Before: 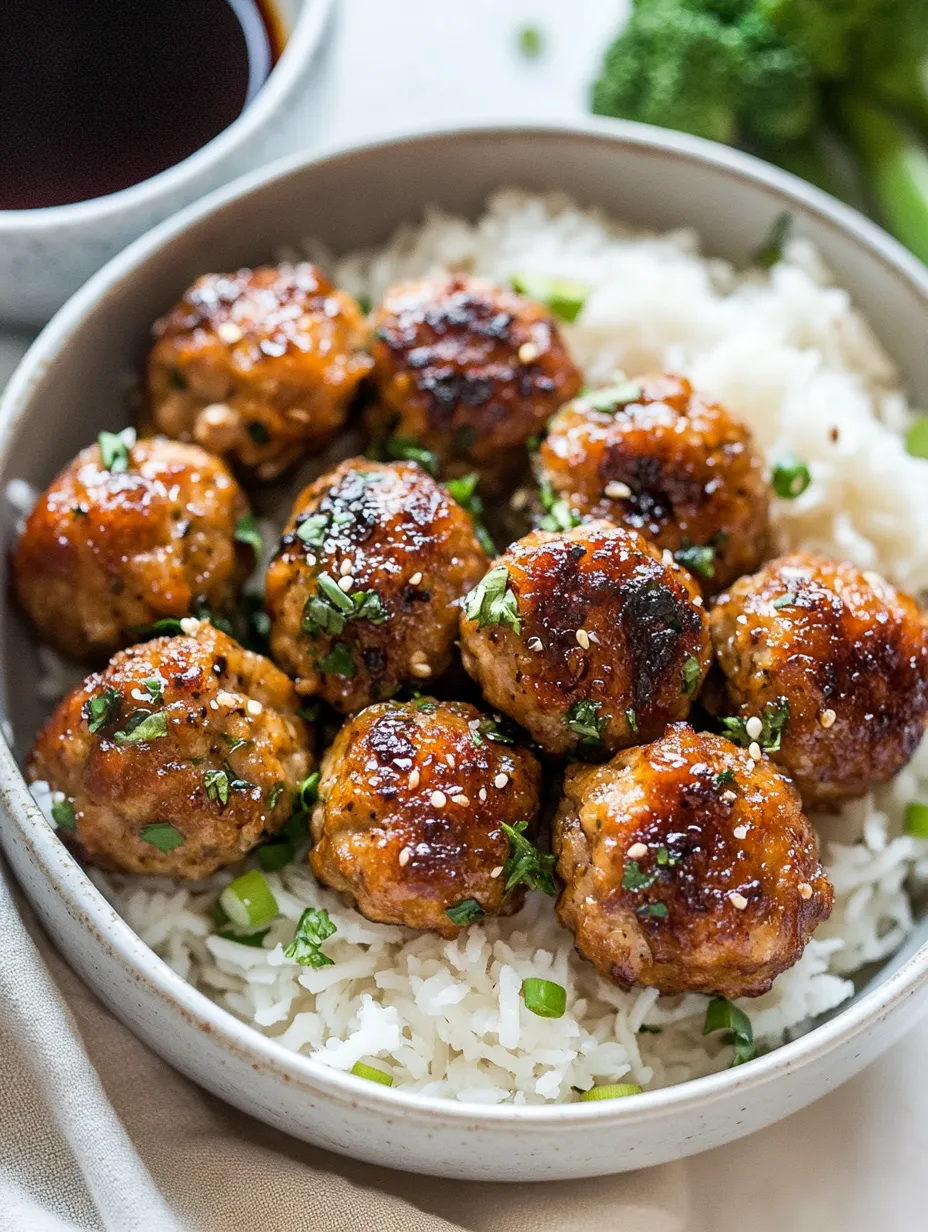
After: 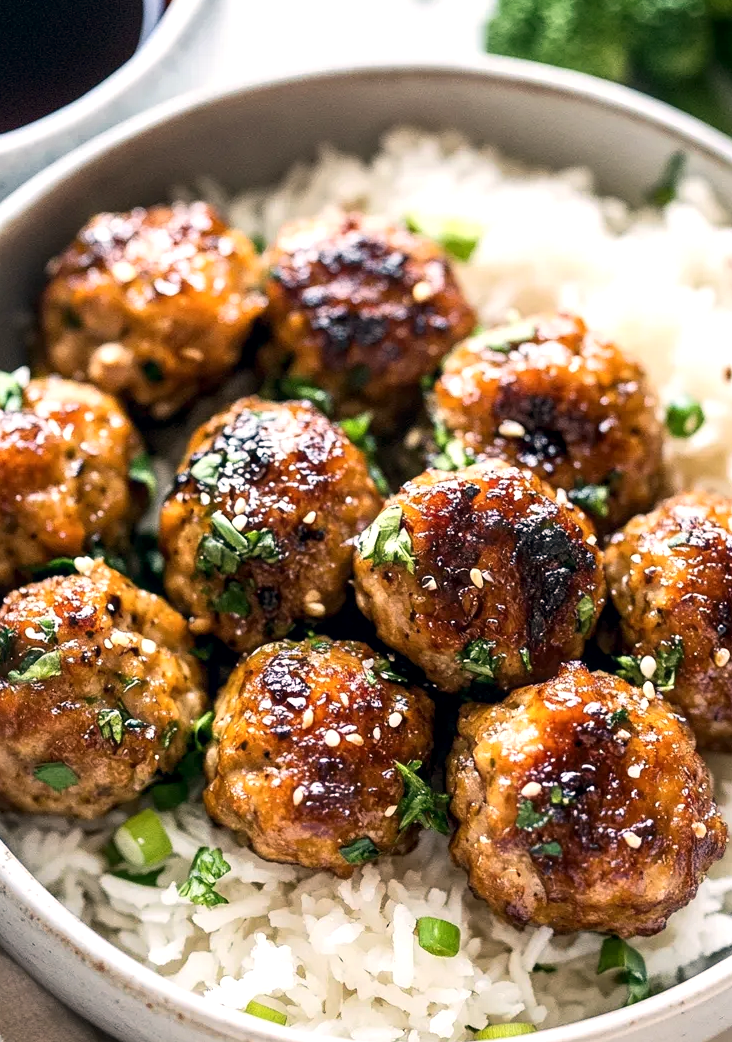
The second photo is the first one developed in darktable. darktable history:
crop: left 11.492%, top 4.989%, right 9.59%, bottom 10.365%
color correction: highlights a* 5.34, highlights b* 5.31, shadows a* -4.05, shadows b* -5.03
exposure: exposure 0.22 EV, compensate highlight preservation false
contrast brightness saturation: contrast 0.141
local contrast: highlights 107%, shadows 98%, detail 131%, midtone range 0.2
